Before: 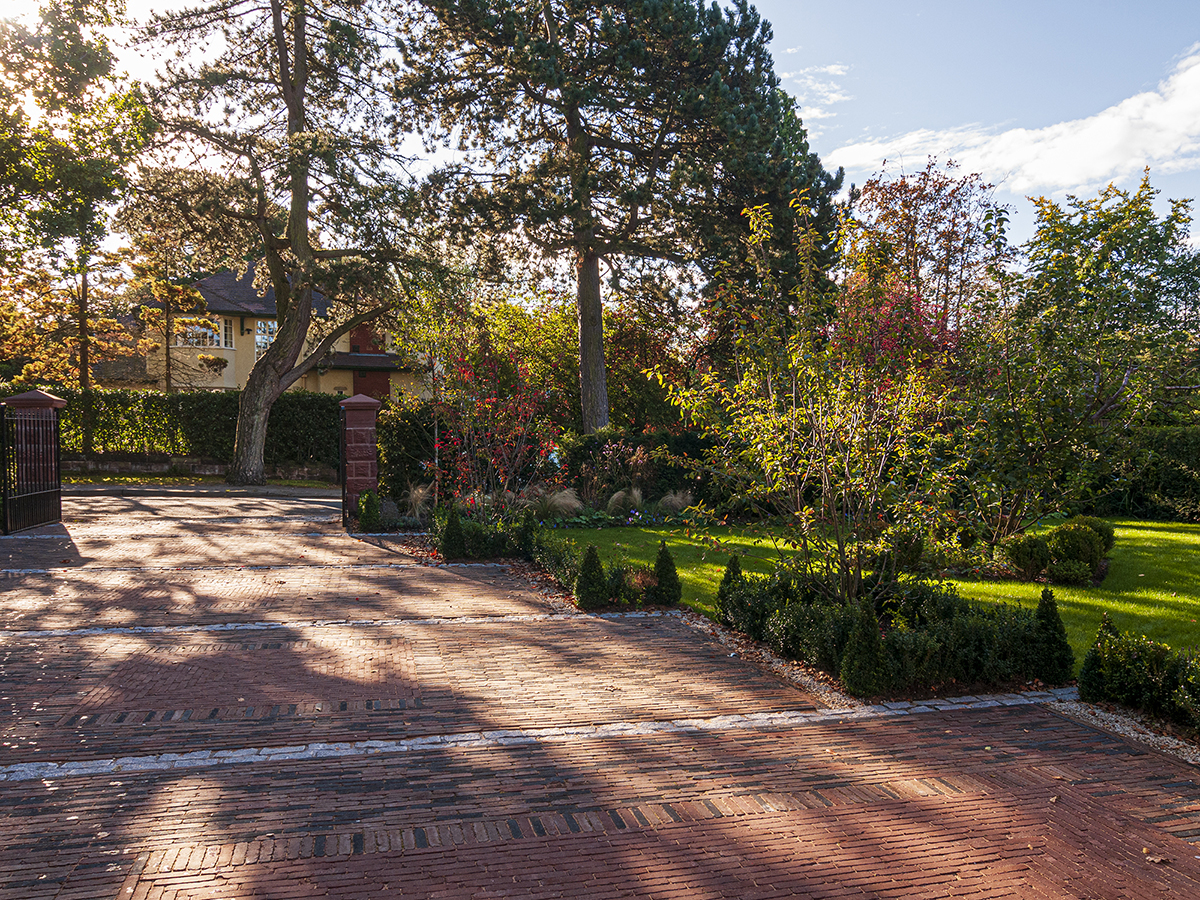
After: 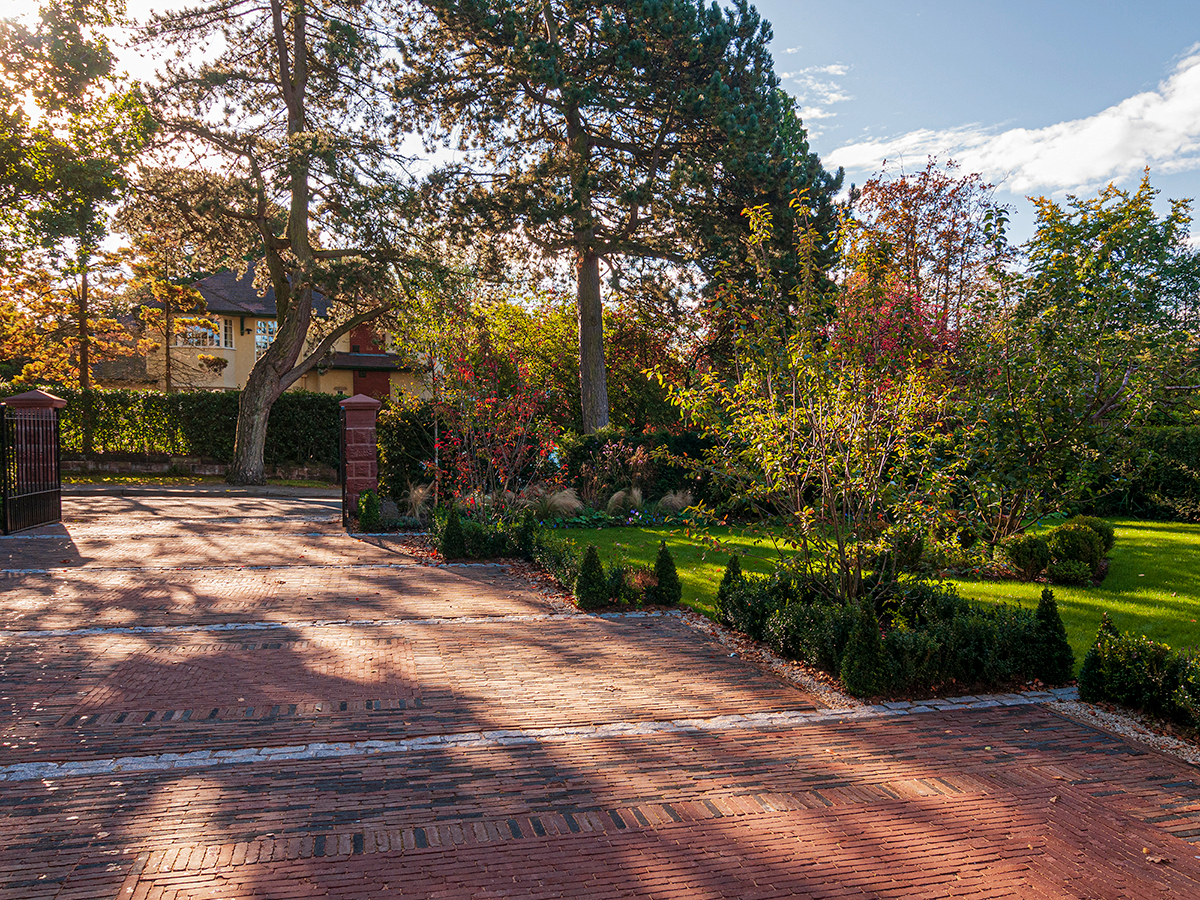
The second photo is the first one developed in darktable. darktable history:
shadows and highlights: shadows 30.2
